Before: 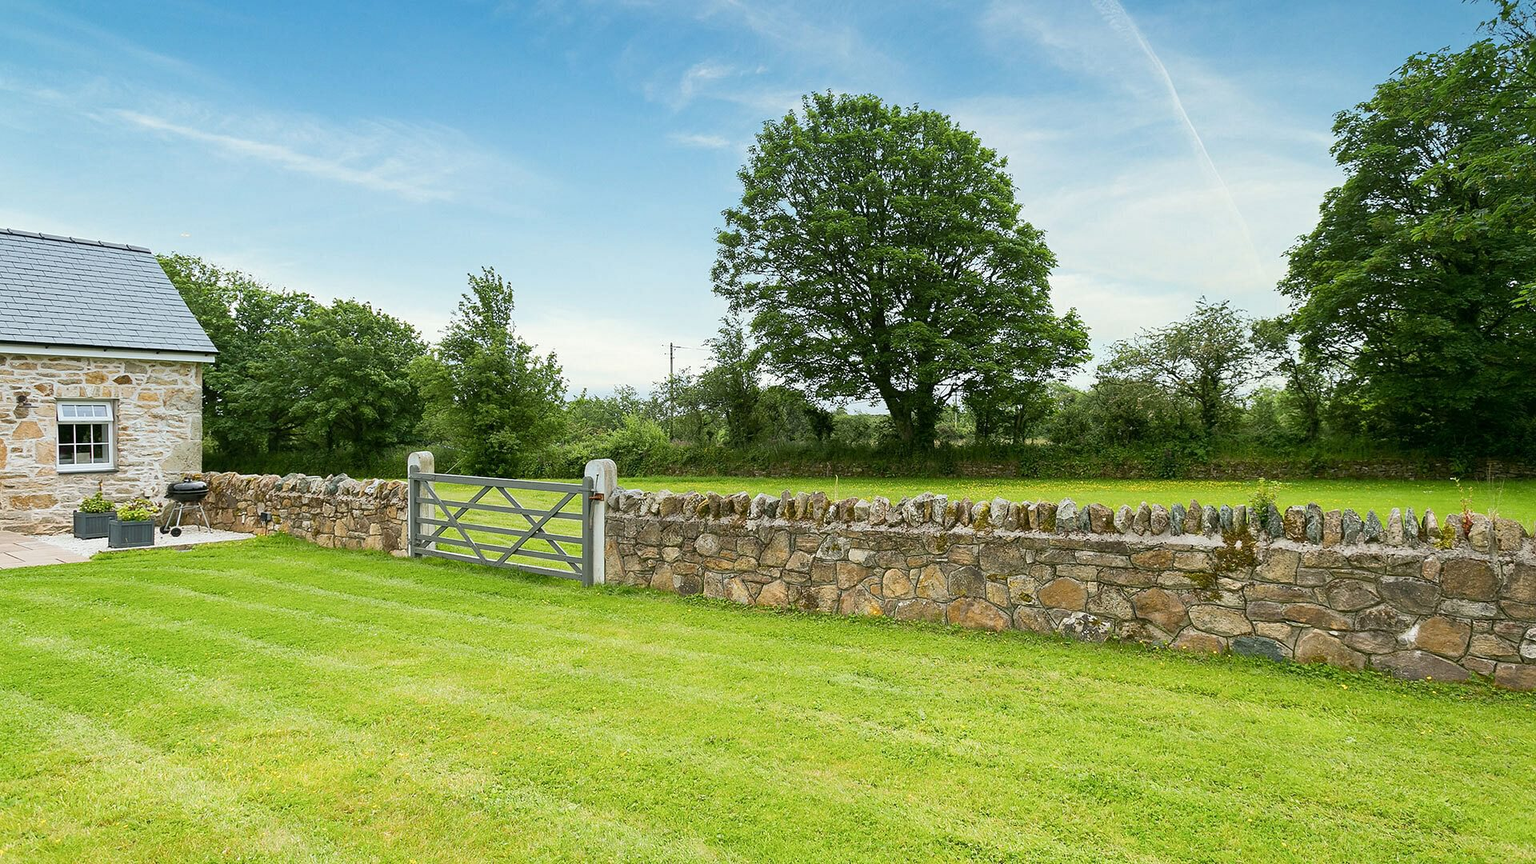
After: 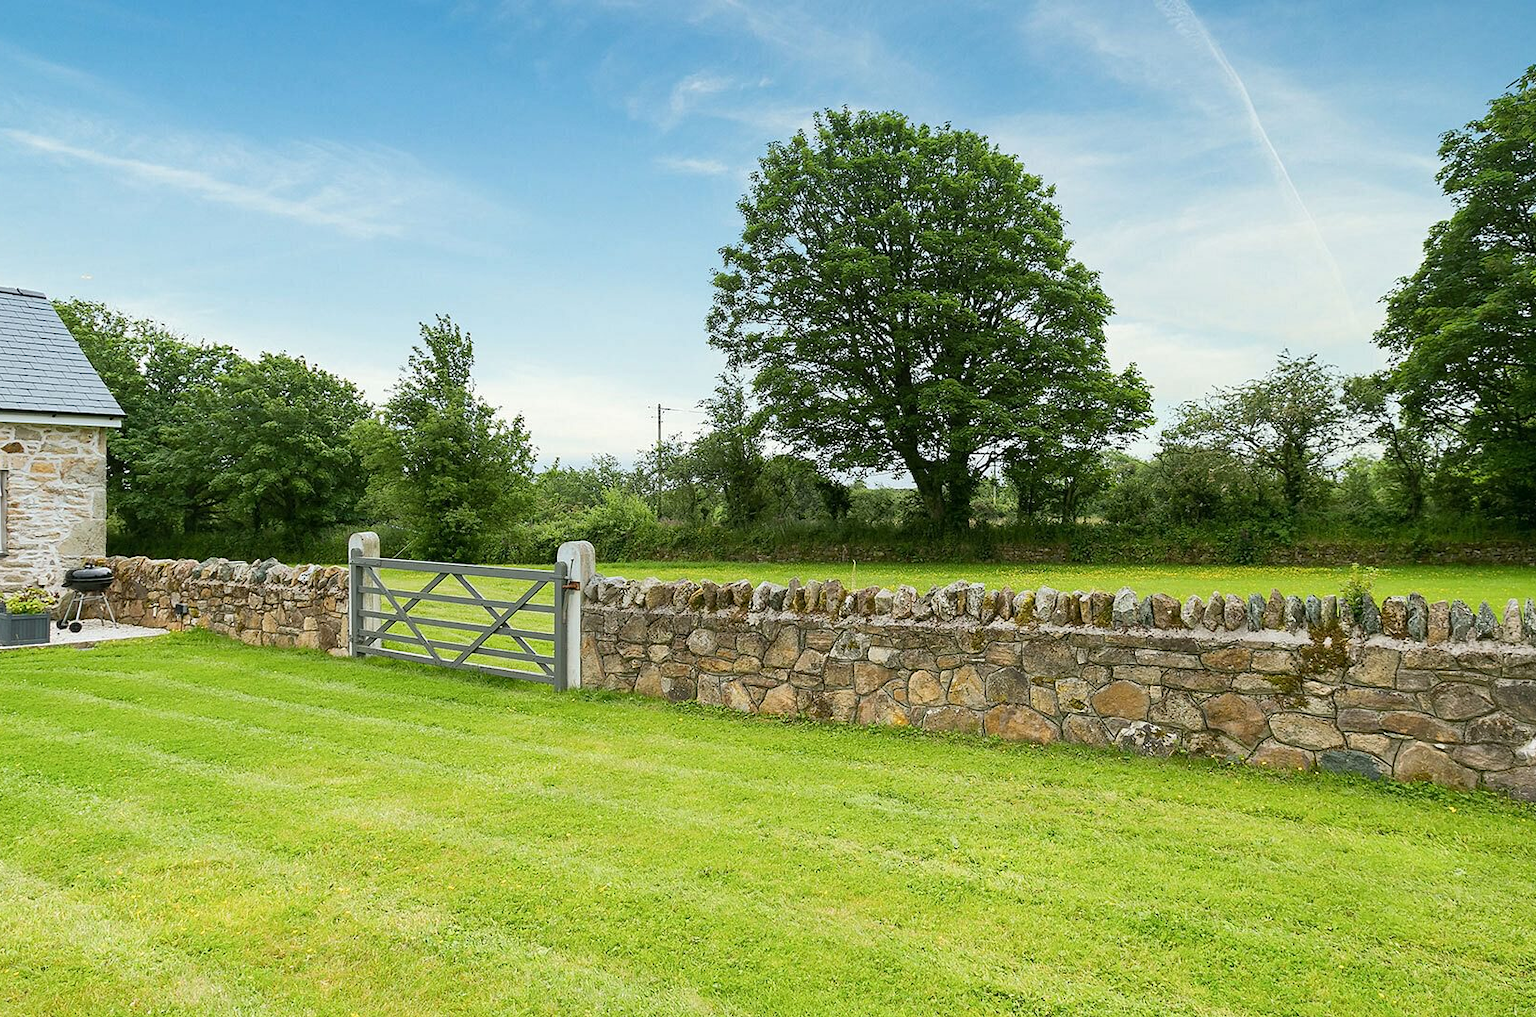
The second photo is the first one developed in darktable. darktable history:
crop: left 7.325%, right 7.791%
